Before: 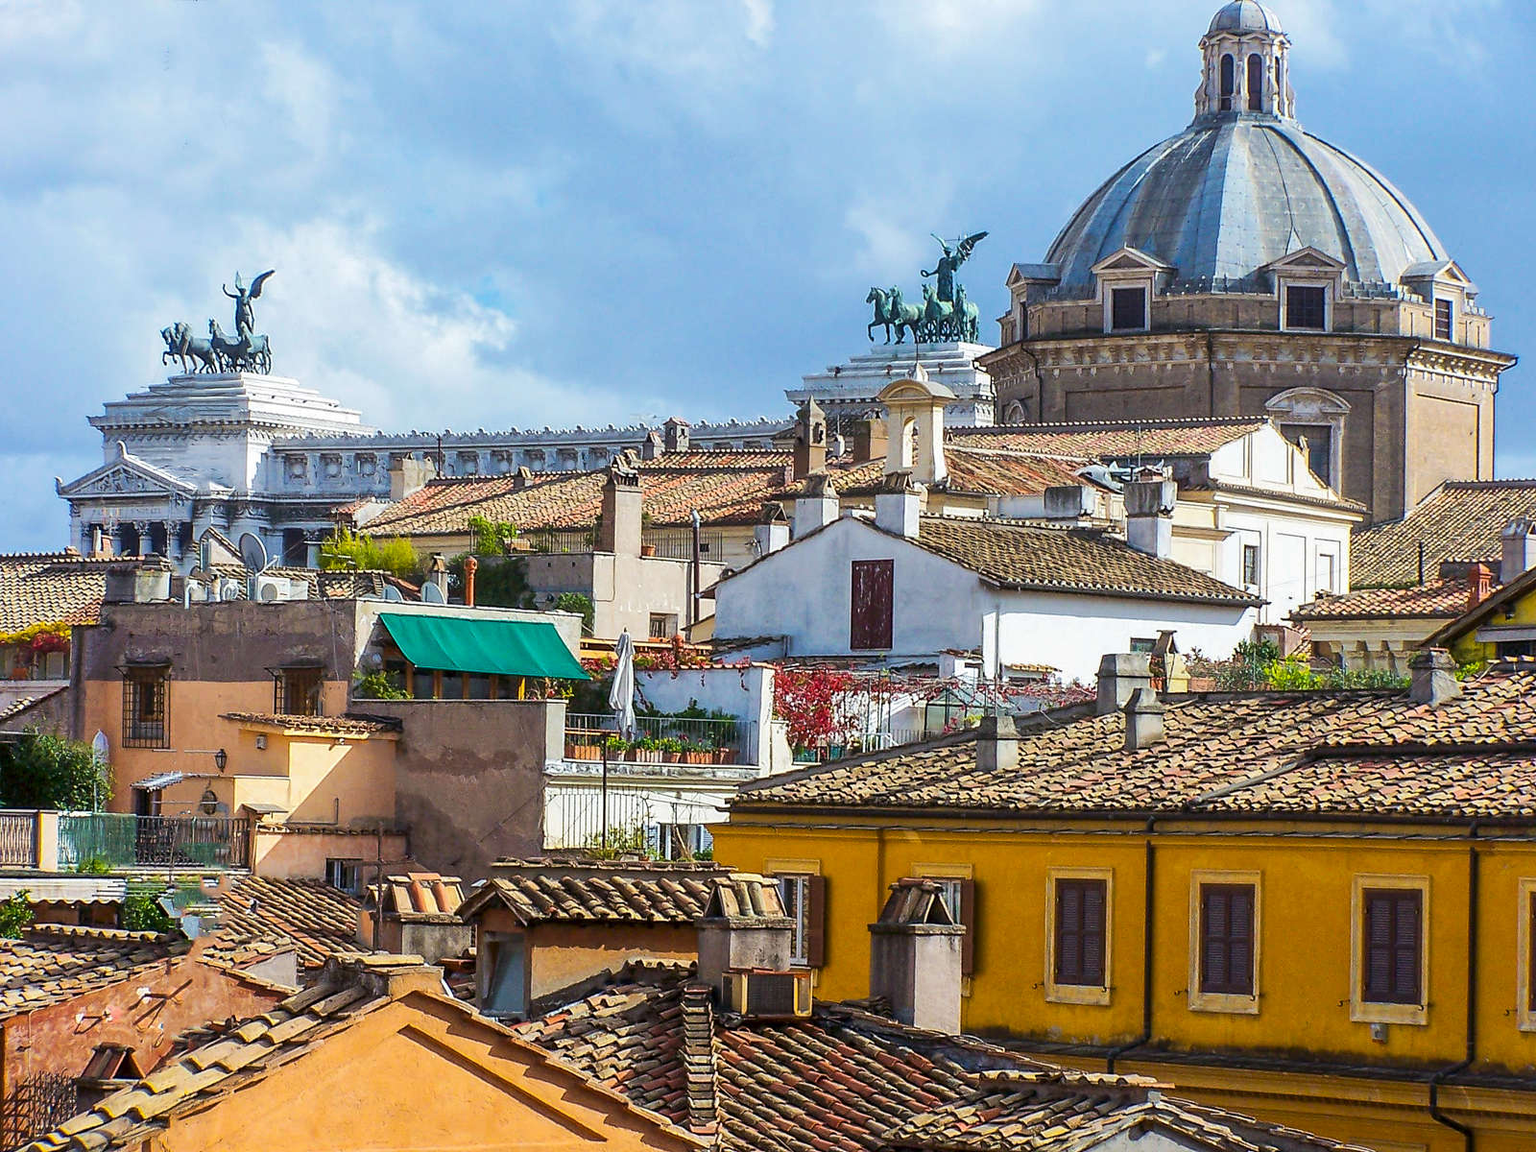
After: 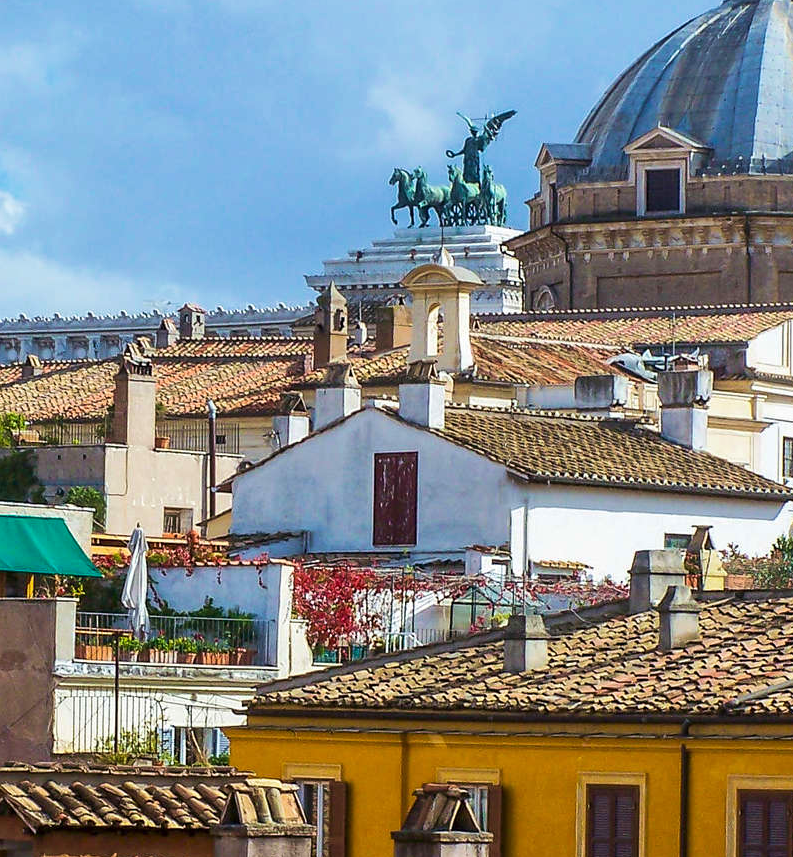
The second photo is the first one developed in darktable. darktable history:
velvia: on, module defaults
crop: left 32.075%, top 10.976%, right 18.355%, bottom 17.596%
